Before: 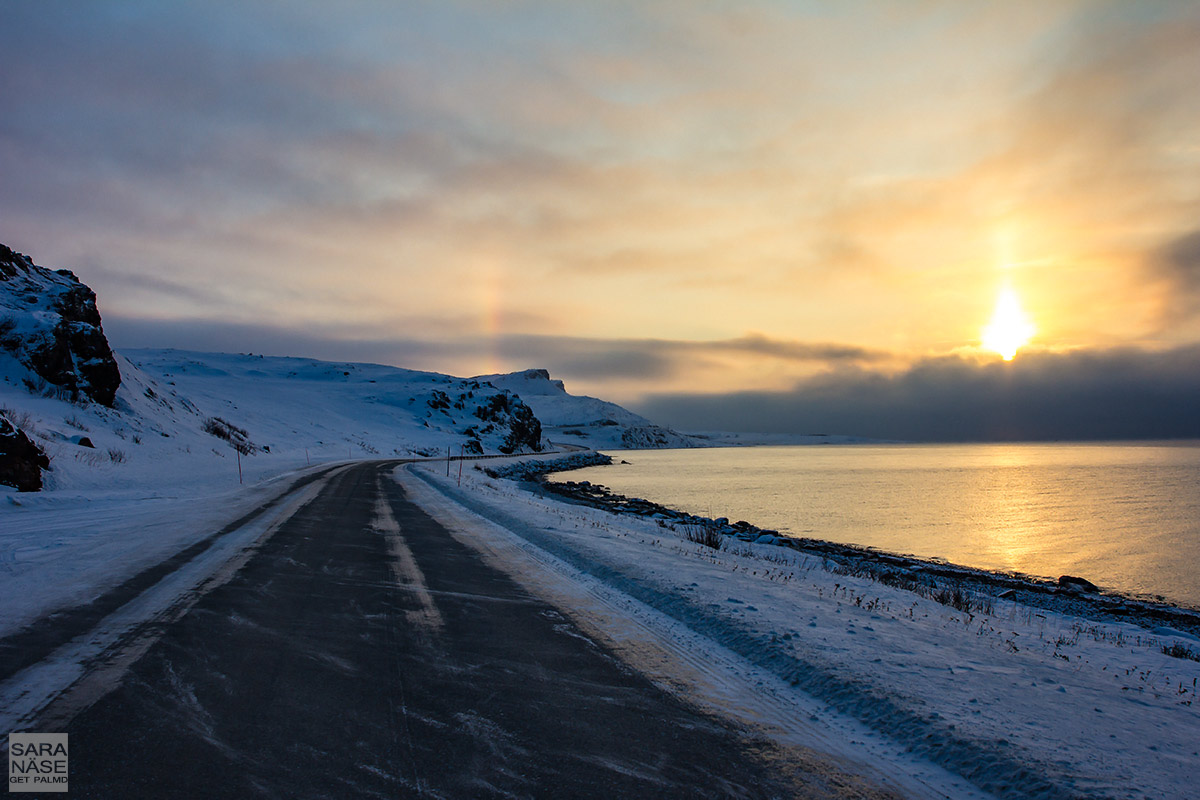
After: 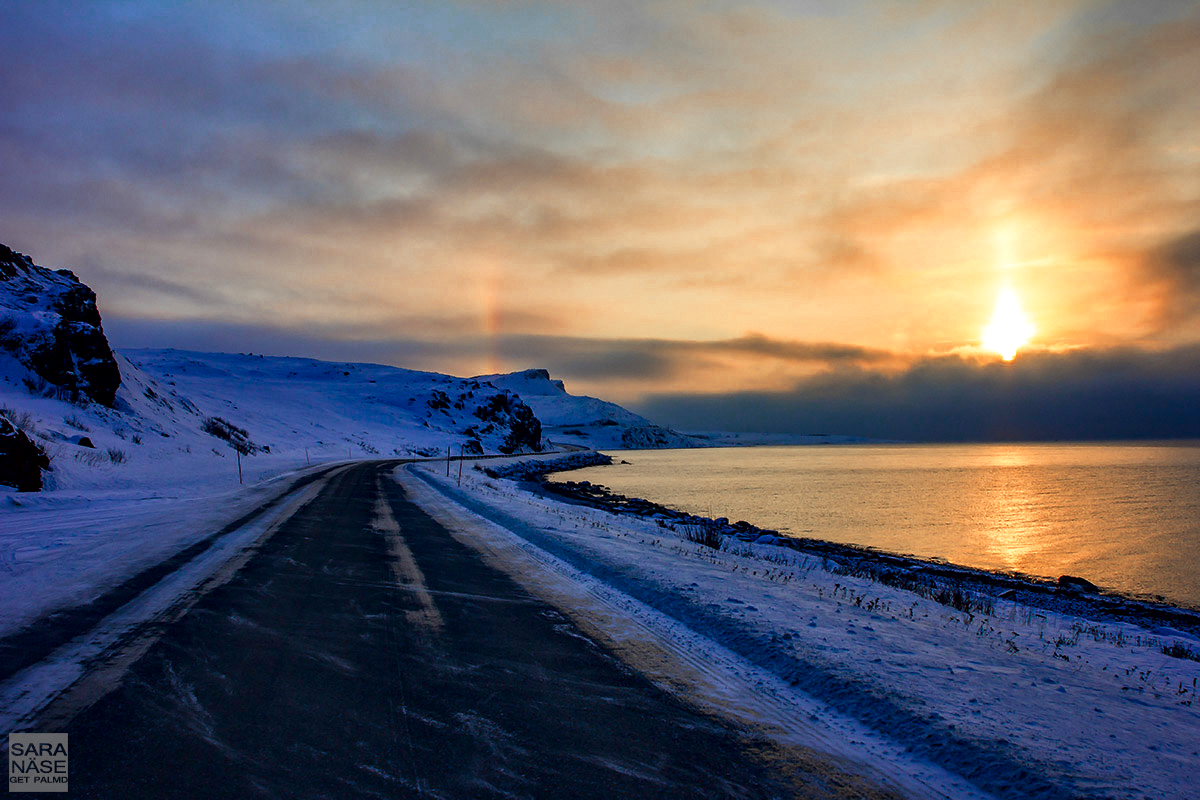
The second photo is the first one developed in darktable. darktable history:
contrast brightness saturation: contrast 0.07, brightness -0.125, saturation 0.061
local contrast: mode bilateral grid, contrast 21, coarseness 49, detail 132%, midtone range 0.2
color zones: curves: ch0 [(0, 0.363) (0.128, 0.373) (0.25, 0.5) (0.402, 0.407) (0.521, 0.525) (0.63, 0.559) (0.729, 0.662) (0.867, 0.471)]; ch1 [(0, 0.515) (0.136, 0.618) (0.25, 0.5) (0.378, 0) (0.516, 0) (0.622, 0.593) (0.737, 0.819) (0.87, 0.593)]; ch2 [(0, 0.529) (0.128, 0.471) (0.282, 0.451) (0.386, 0.662) (0.516, 0.525) (0.633, 0.554) (0.75, 0.62) (0.875, 0.441)]
